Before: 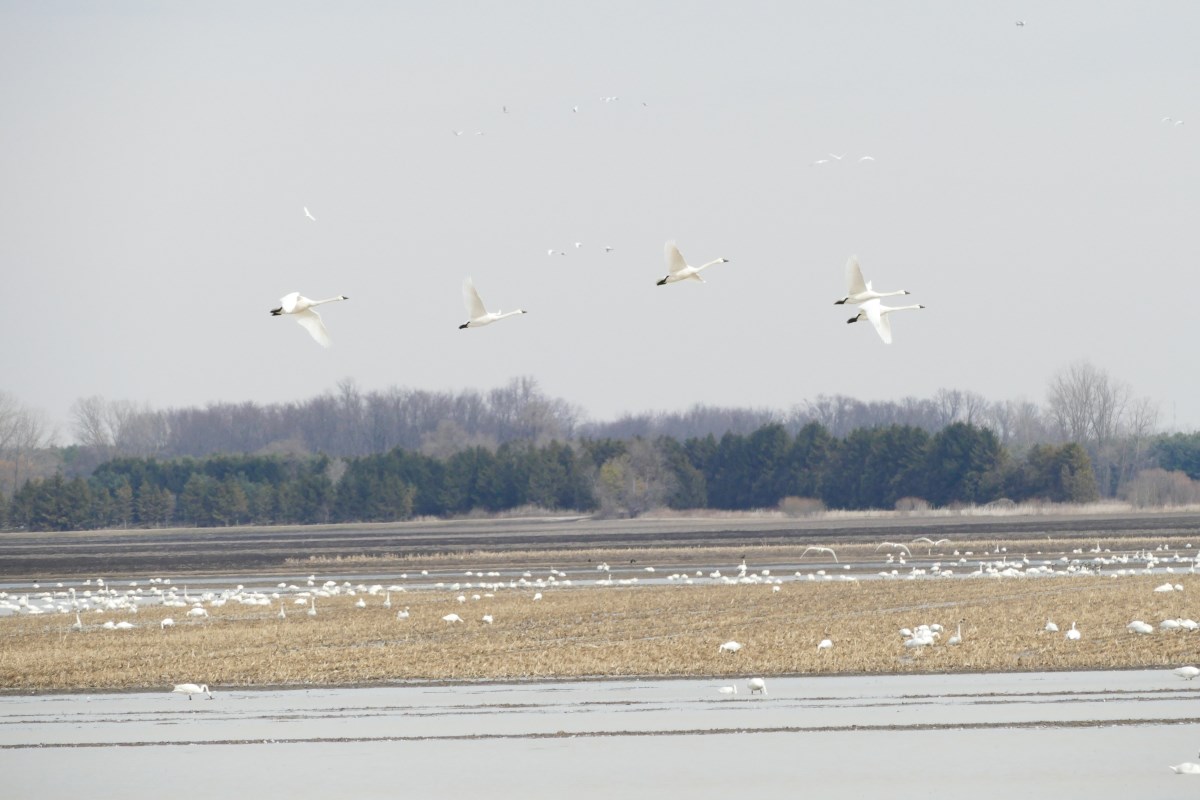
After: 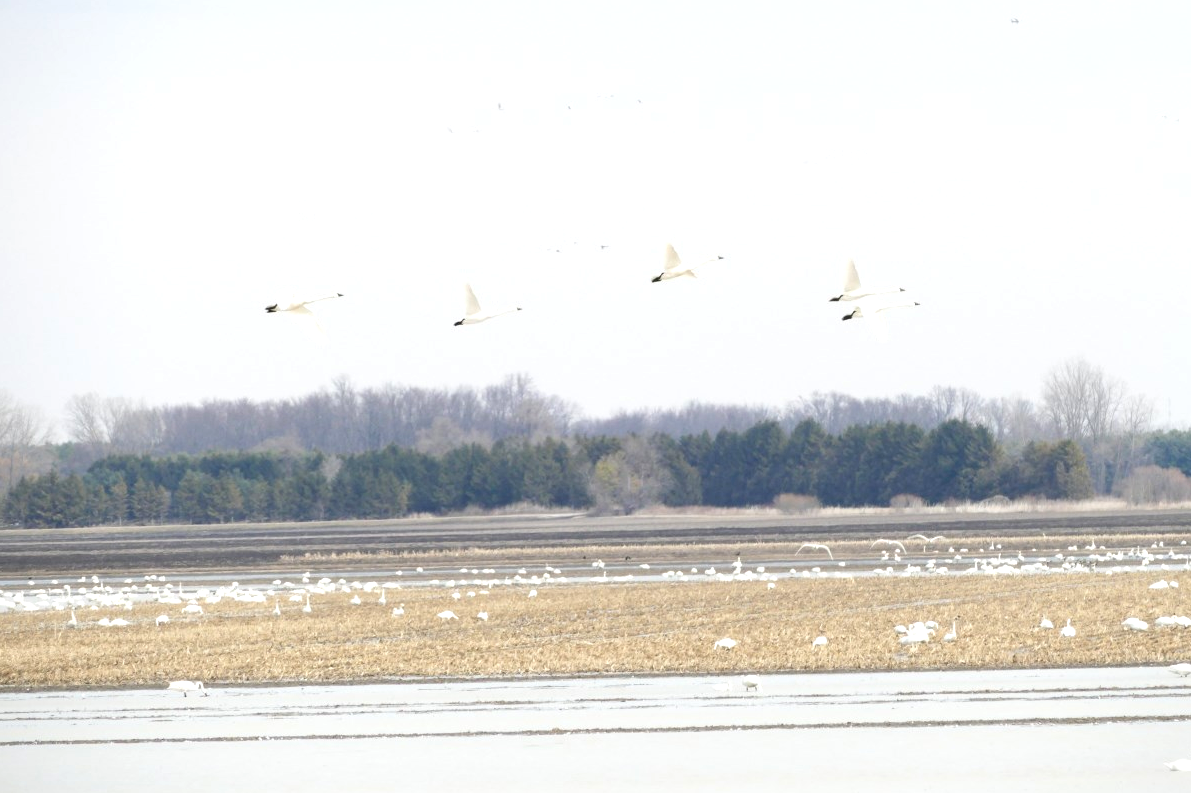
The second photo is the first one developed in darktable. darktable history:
rgb levels: levels [[0.01, 0.419, 0.839], [0, 0.5, 1], [0, 0.5, 1]]
crop: left 0.434%, top 0.485%, right 0.244%, bottom 0.386%
rotate and perspective: automatic cropping off
exposure: exposure 0.3 EV, compensate highlight preservation false
